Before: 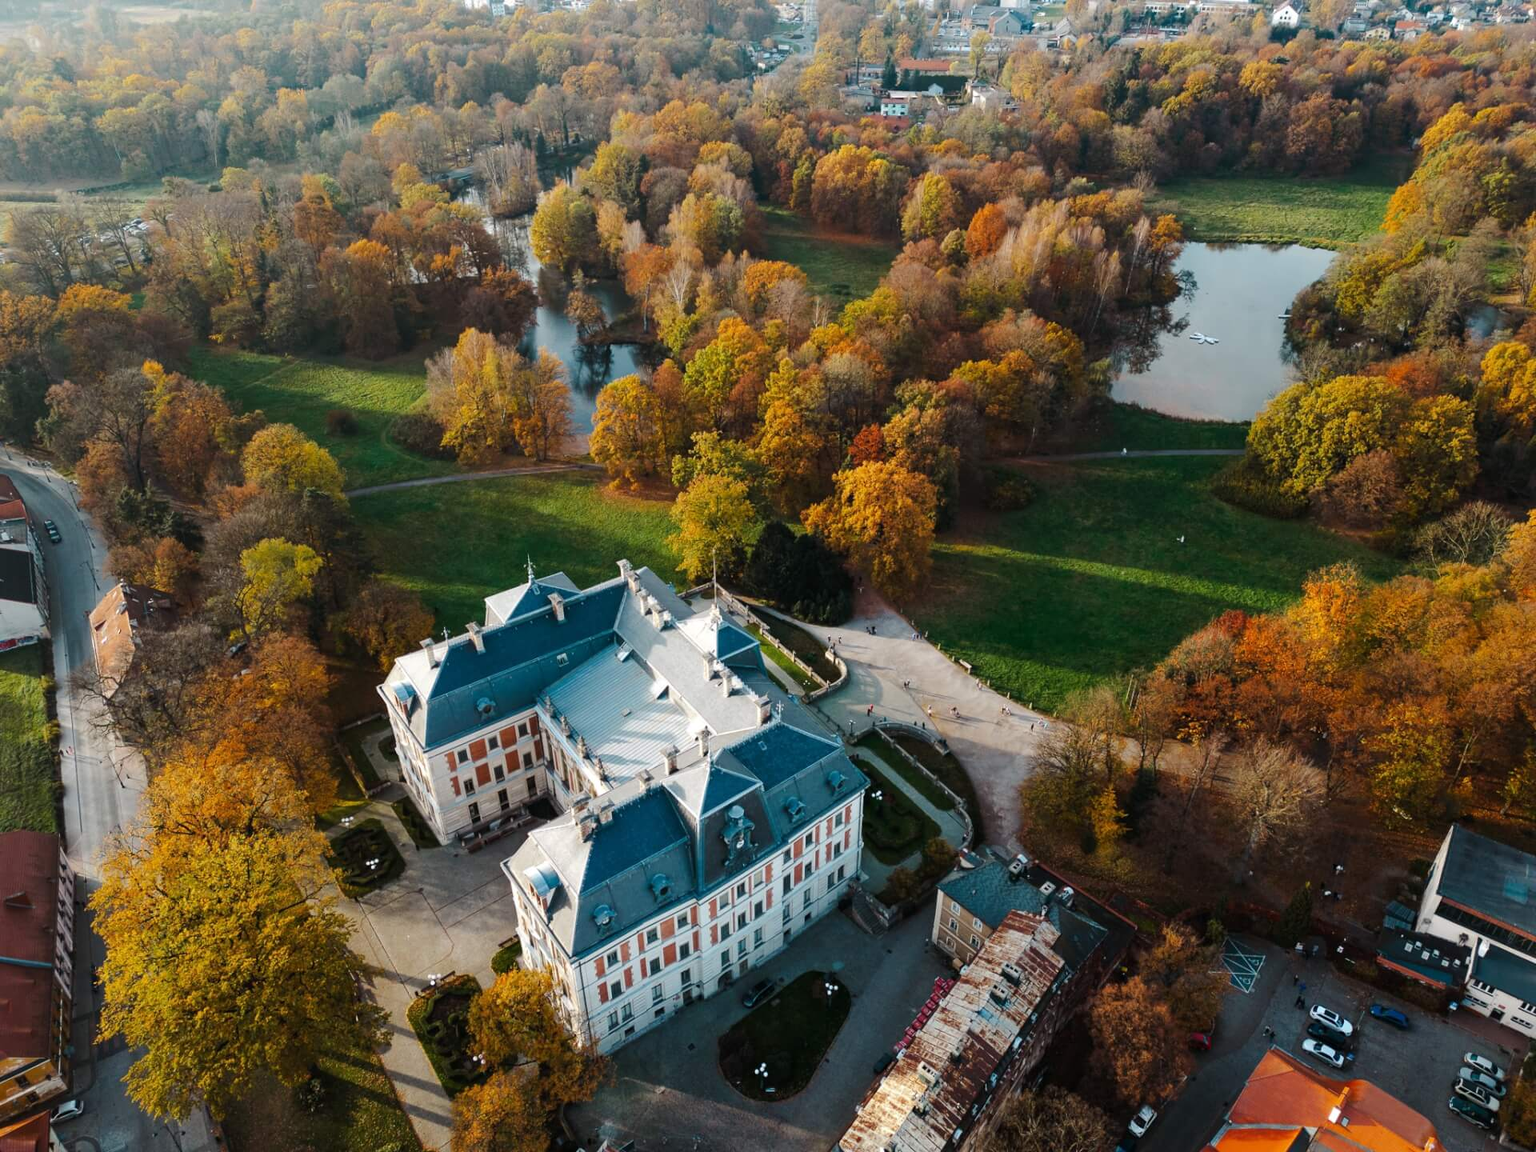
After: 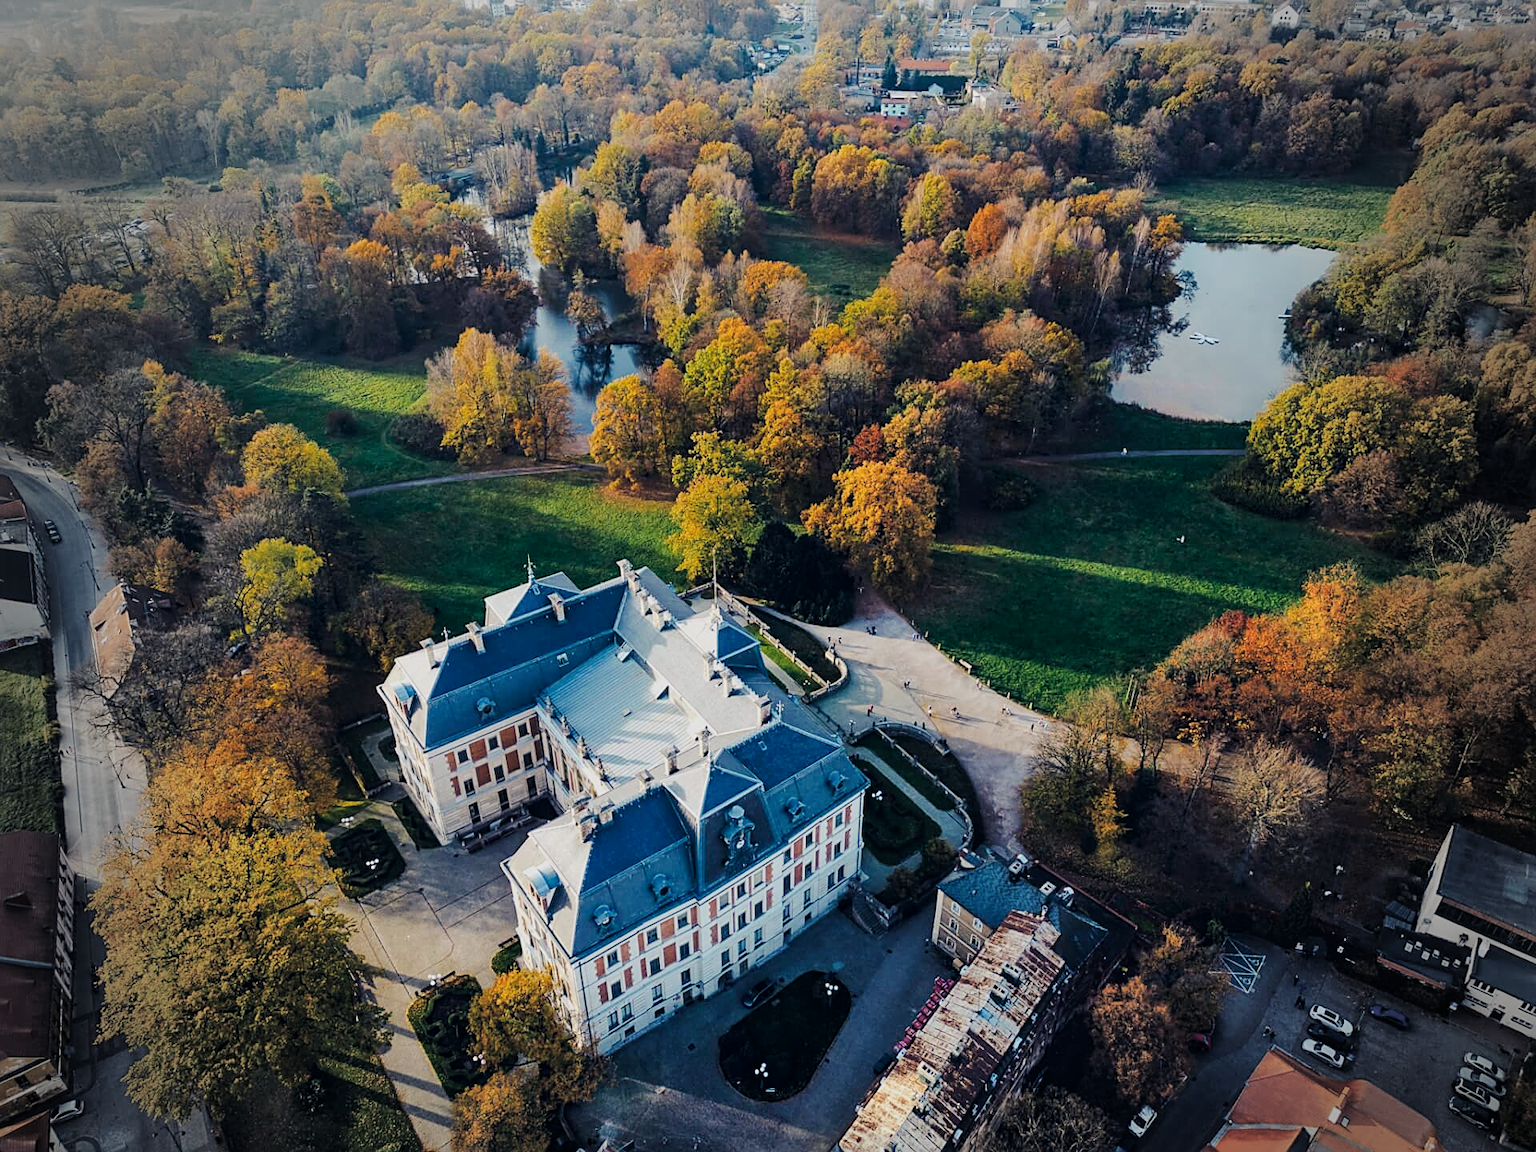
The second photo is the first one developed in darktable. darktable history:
local contrast: highlights 101%, shadows 99%, detail 119%, midtone range 0.2
sharpen: on, module defaults
vignetting: fall-off start 69.08%, fall-off radius 29.65%, width/height ratio 0.993, shape 0.853
shadows and highlights: shadows 29.35, highlights -29.33, shadows color adjustment 97.98%, highlights color adjustment 59.15%, low approximation 0.01, soften with gaussian
color balance rgb: shadows lift › luminance -40.855%, shadows lift › chroma 13.955%, shadows lift › hue 261.15°, global offset › luminance 0.721%, perceptual saturation grading › global saturation 0.397%, perceptual brilliance grading › global brilliance 12.578%, global vibrance 16.102%, saturation formula JzAzBz (2021)
filmic rgb: black relative exposure -7.65 EV, white relative exposure 4.56 EV, threshold 5.98 EV, hardness 3.61, enable highlight reconstruction true
